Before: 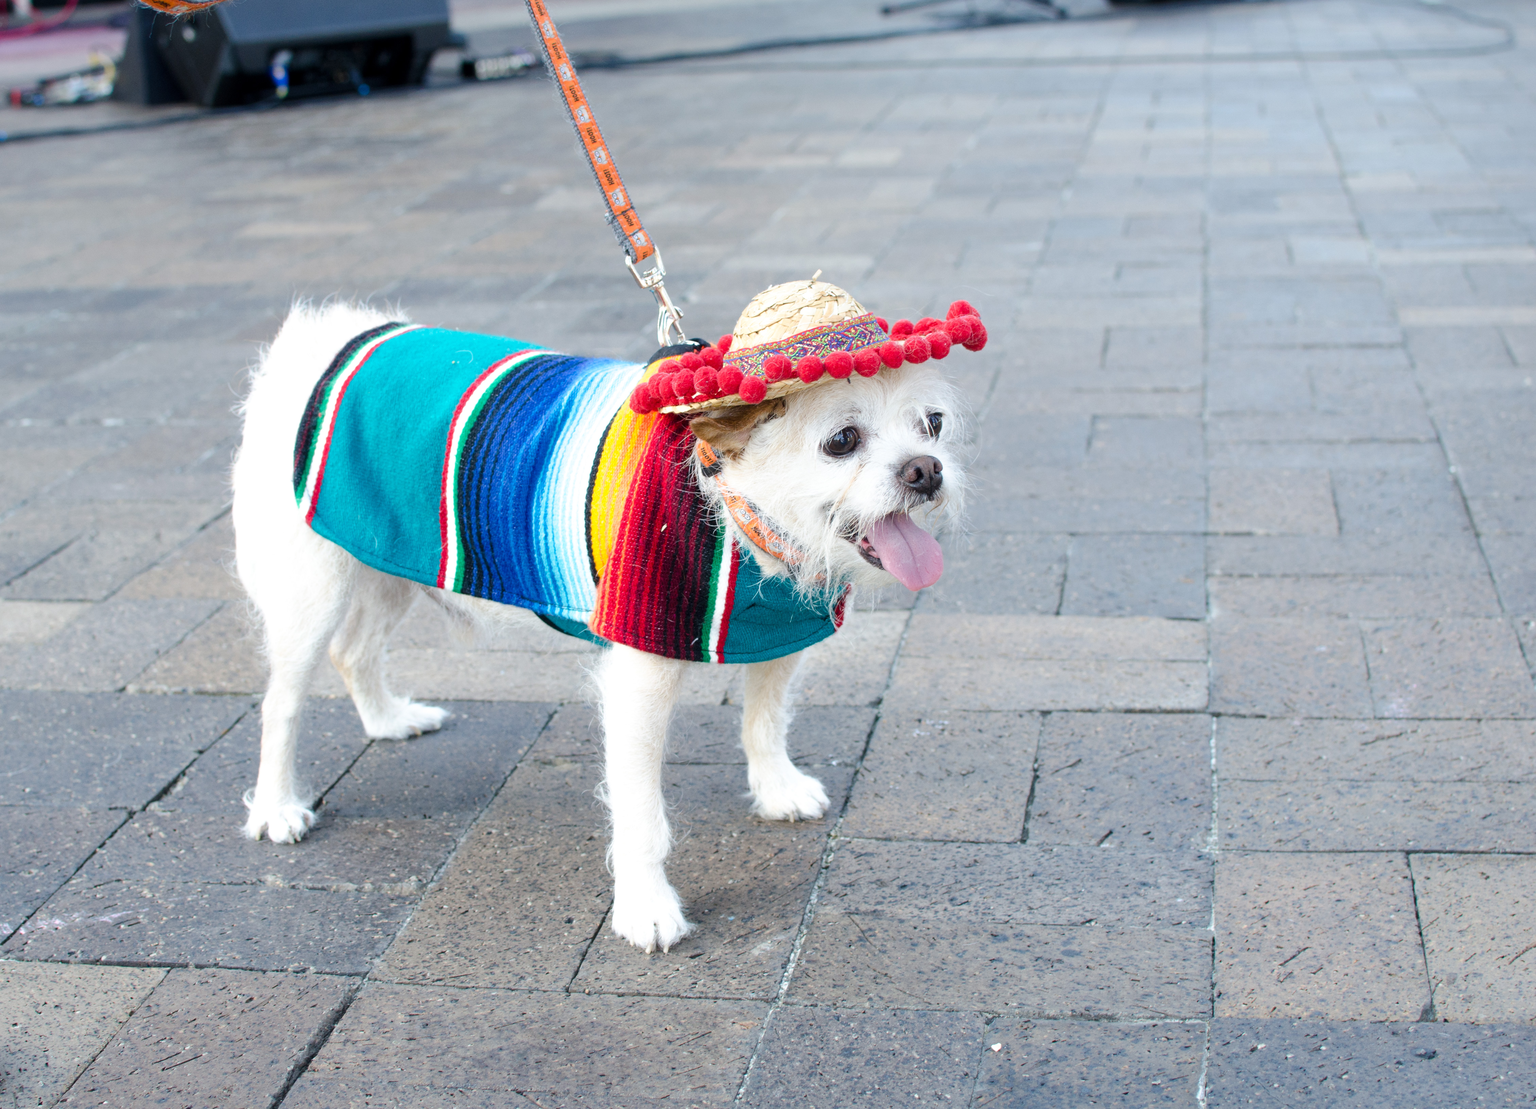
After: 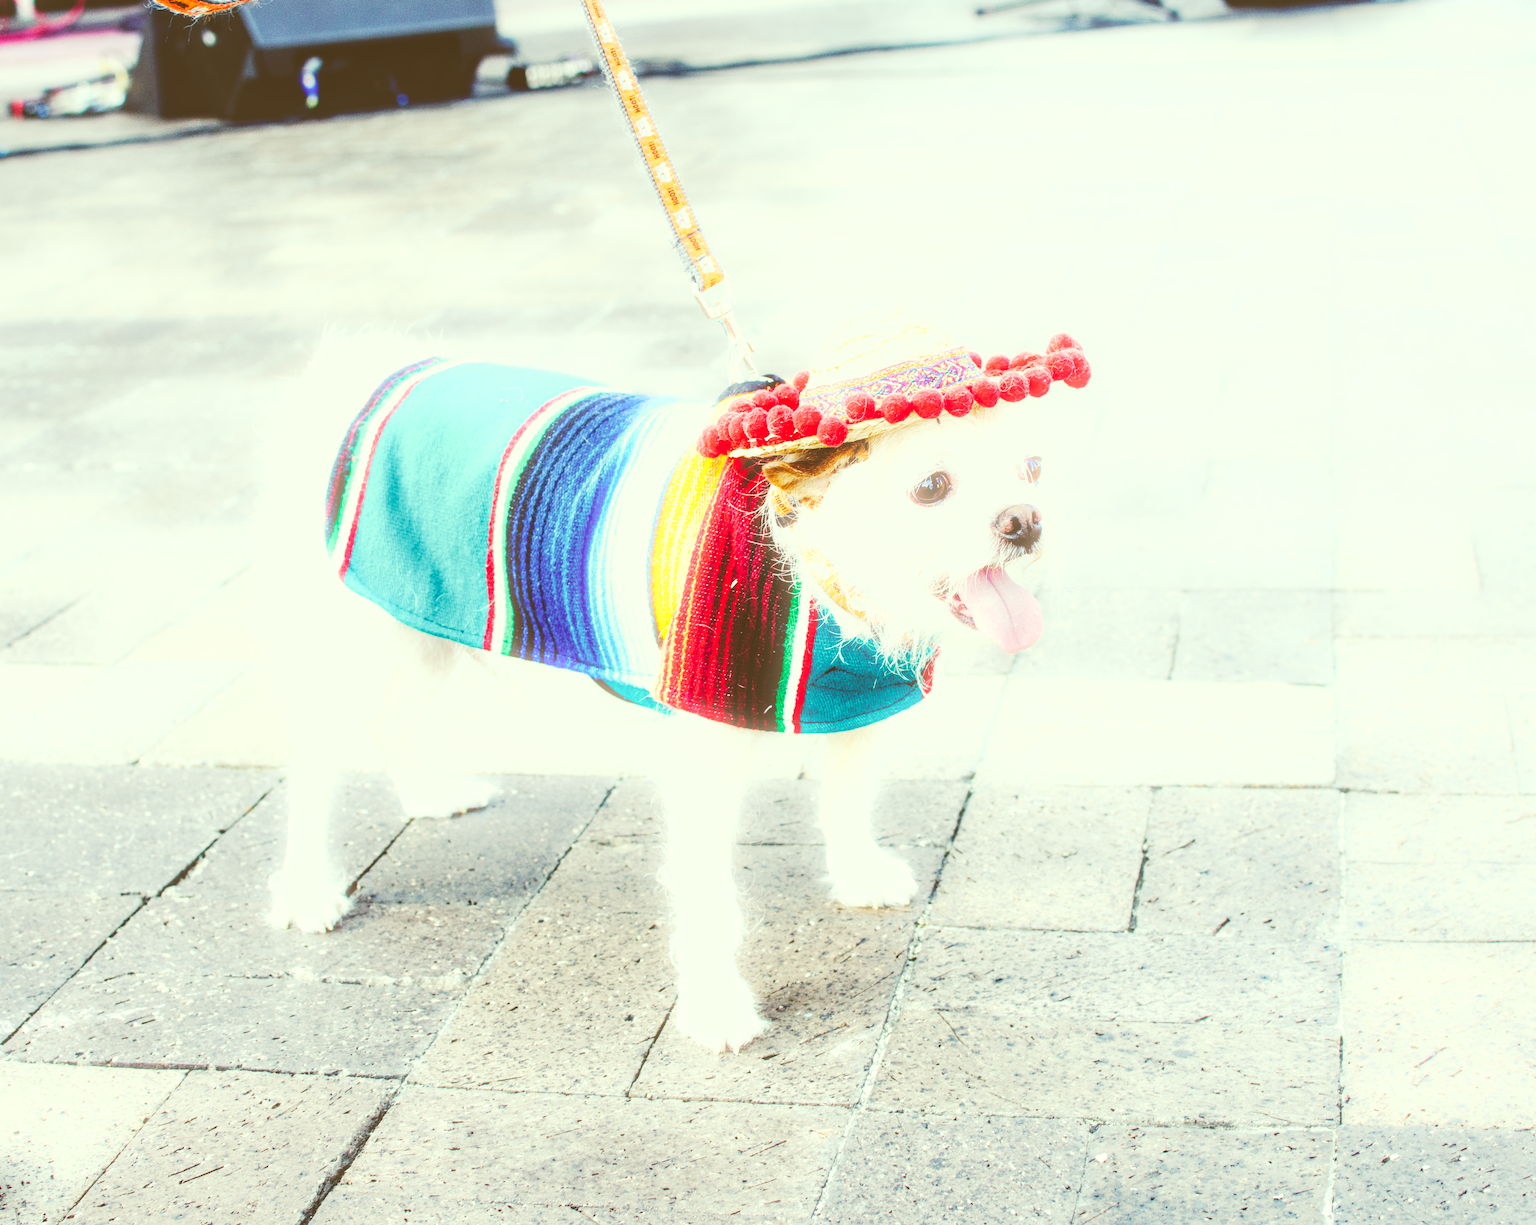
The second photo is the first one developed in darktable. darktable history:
crop: right 9.509%, bottom 0.031%
tone curve: curves: ch0 [(0, 0) (0.003, 0.273) (0.011, 0.276) (0.025, 0.276) (0.044, 0.28) (0.069, 0.283) (0.1, 0.288) (0.136, 0.293) (0.177, 0.302) (0.224, 0.321) (0.277, 0.349) (0.335, 0.393) (0.399, 0.448) (0.468, 0.51) (0.543, 0.589) (0.623, 0.677) (0.709, 0.761) (0.801, 0.839) (0.898, 0.909) (1, 1)], preserve colors none
local contrast: detail 130%
base curve: curves: ch0 [(0, 0) (0.007, 0.004) (0.027, 0.03) (0.046, 0.07) (0.207, 0.54) (0.442, 0.872) (0.673, 0.972) (1, 1)], preserve colors none
color correction: highlights a* -5.94, highlights b* 9.48, shadows a* 10.12, shadows b* 23.94
bloom: size 9%, threshold 100%, strength 7%
